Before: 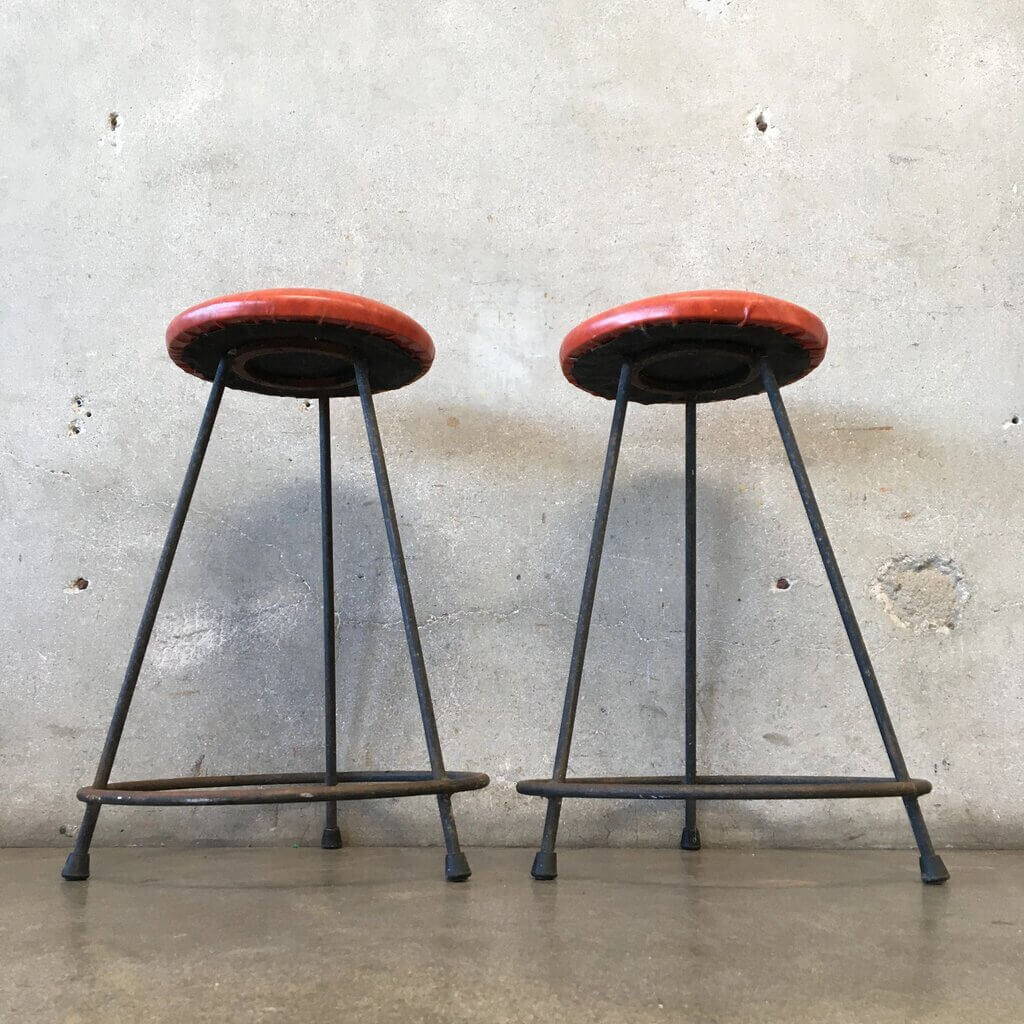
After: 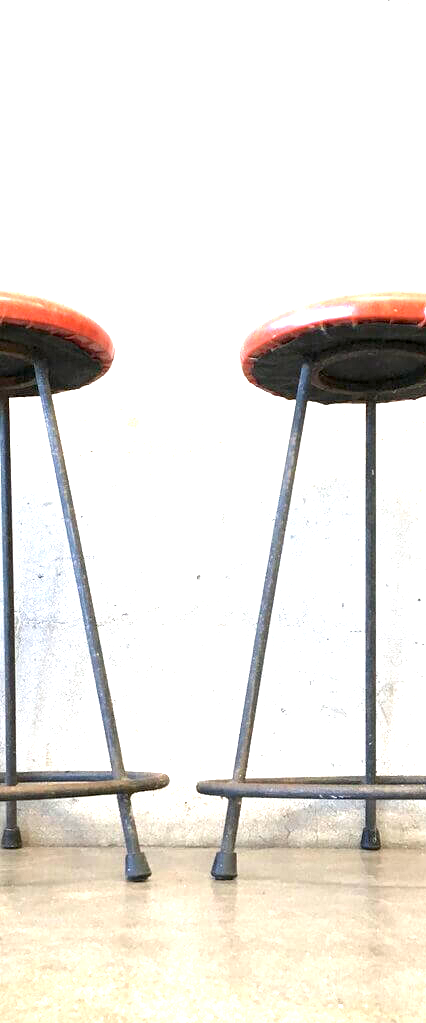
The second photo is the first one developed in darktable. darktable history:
exposure: black level correction 0.001, exposure 1.993 EV, compensate highlight preservation false
crop: left 31.254%, right 27.072%
